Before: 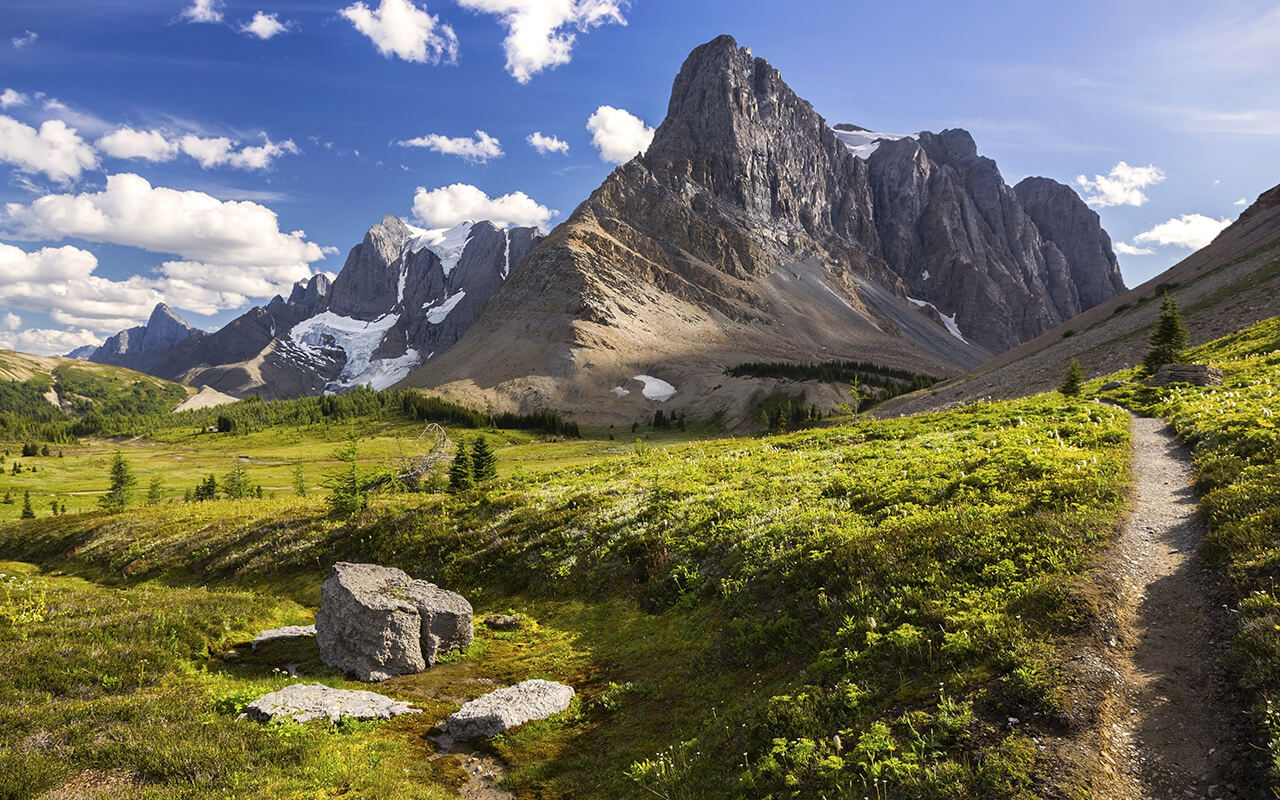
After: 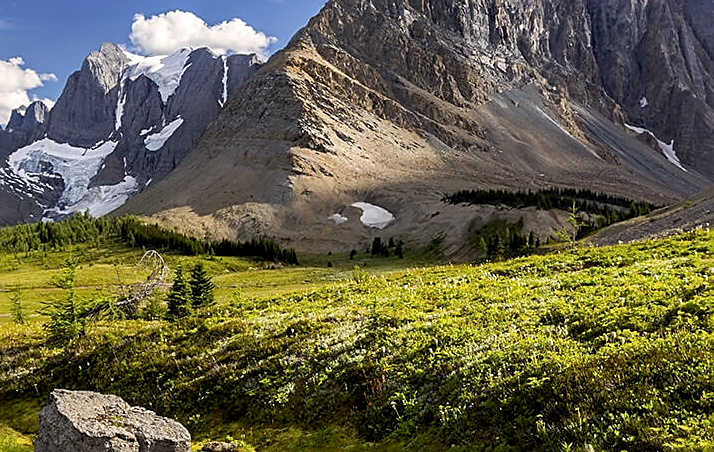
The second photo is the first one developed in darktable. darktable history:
sharpen: on, module defaults
exposure: black level correction 0.009, compensate highlight preservation false
crop and rotate: left 22.078%, top 21.708%, right 22.07%, bottom 21.792%
